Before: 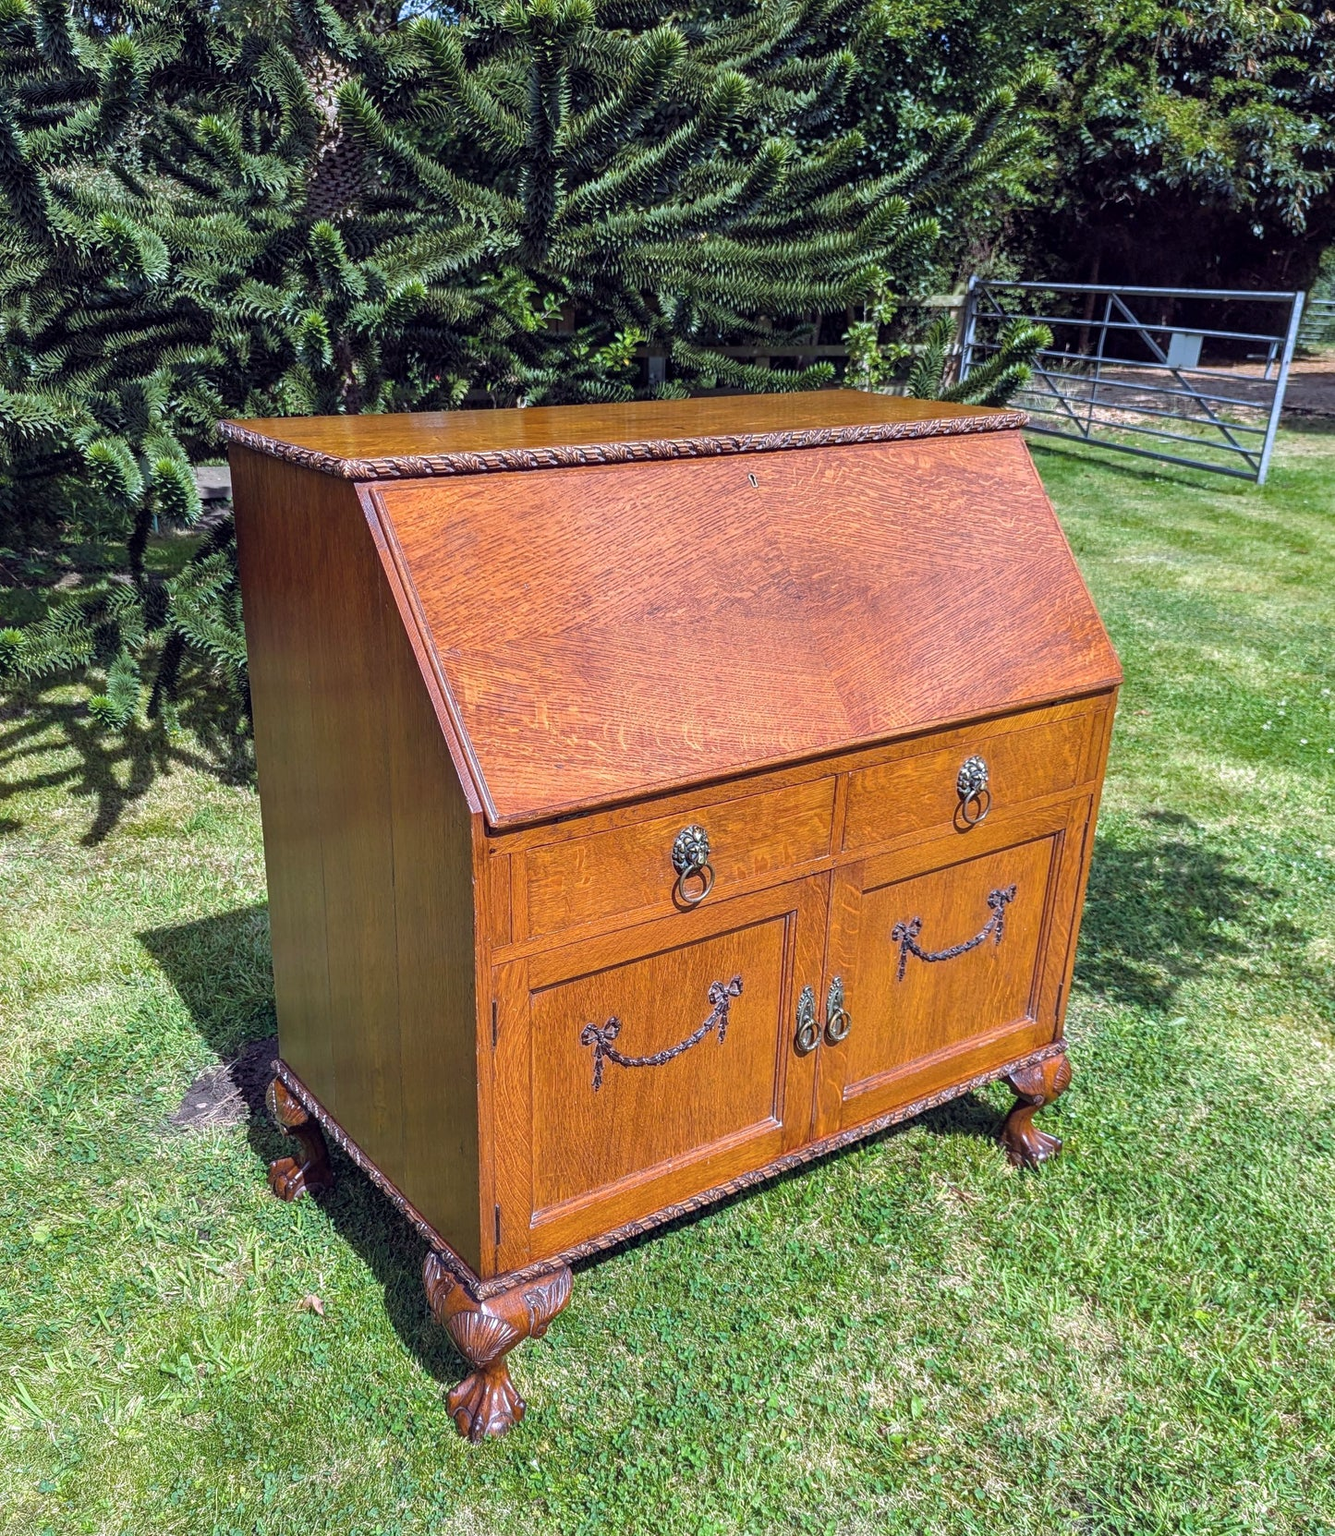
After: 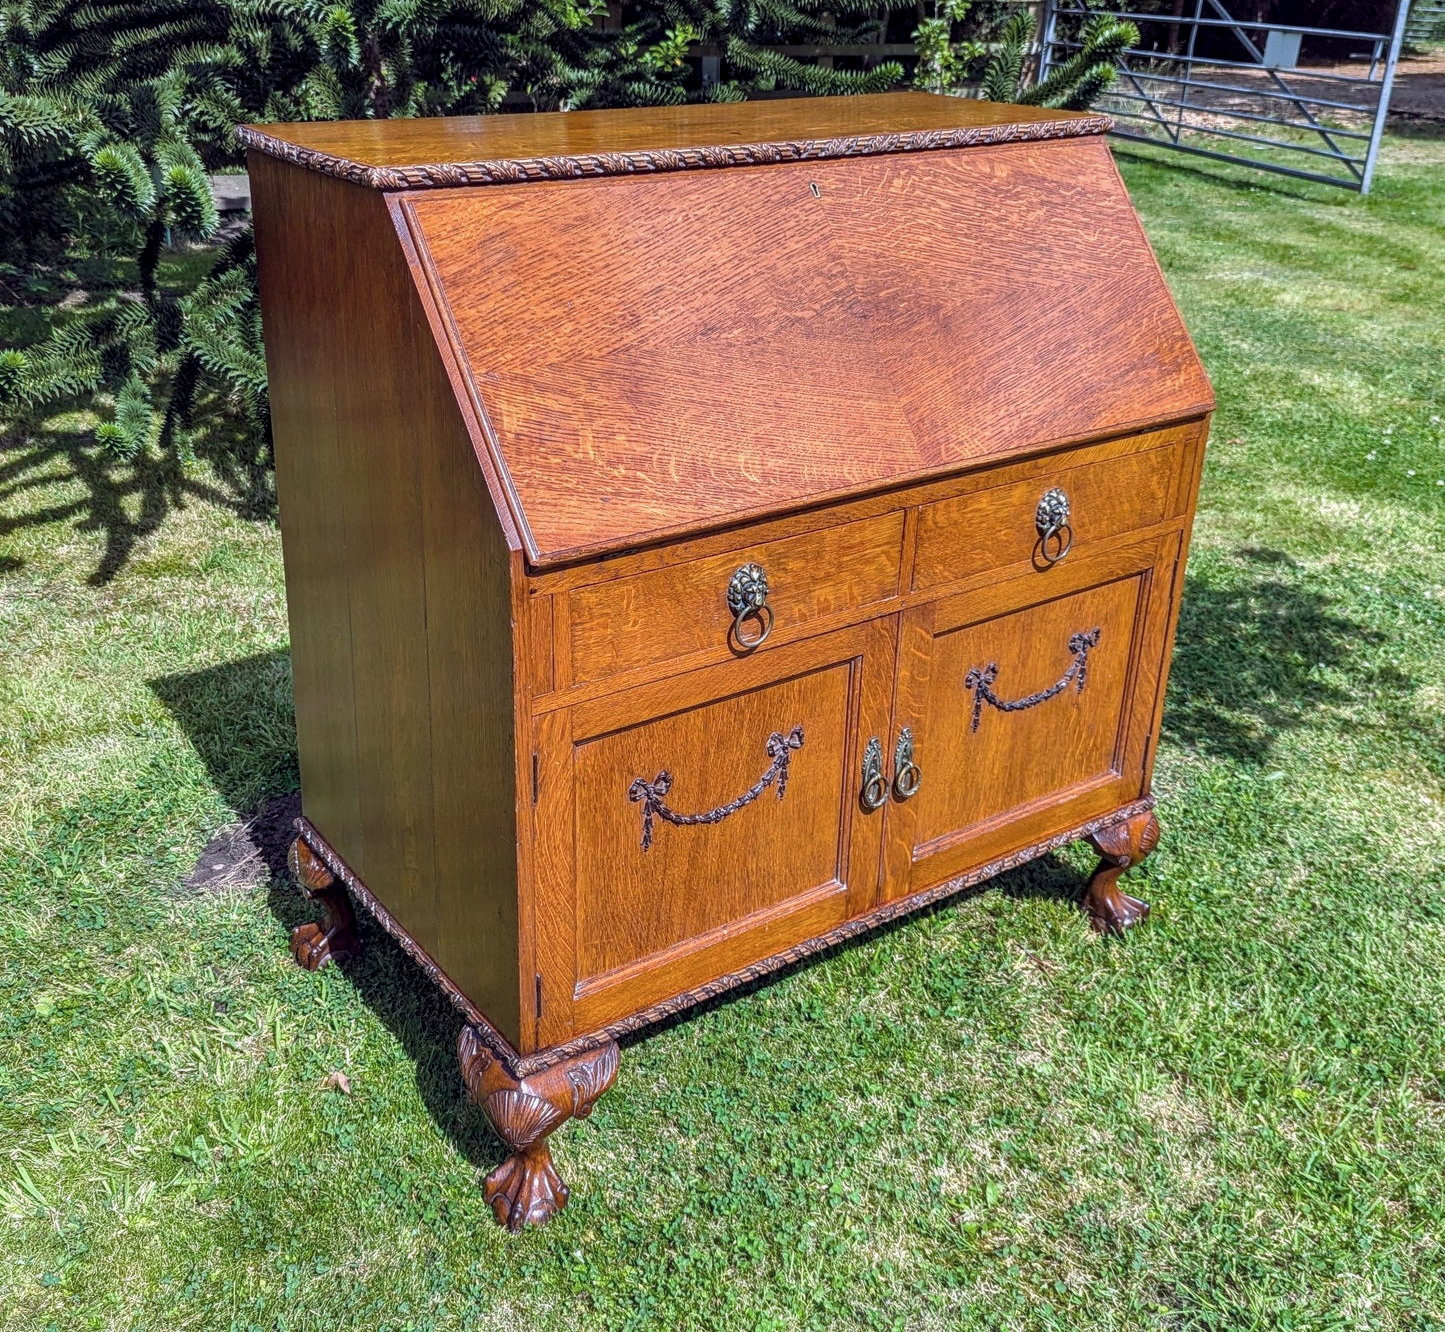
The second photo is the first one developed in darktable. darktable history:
exposure: exposure -0.157 EV, compensate highlight preservation false
crop and rotate: top 19.88%
local contrast: on, module defaults
